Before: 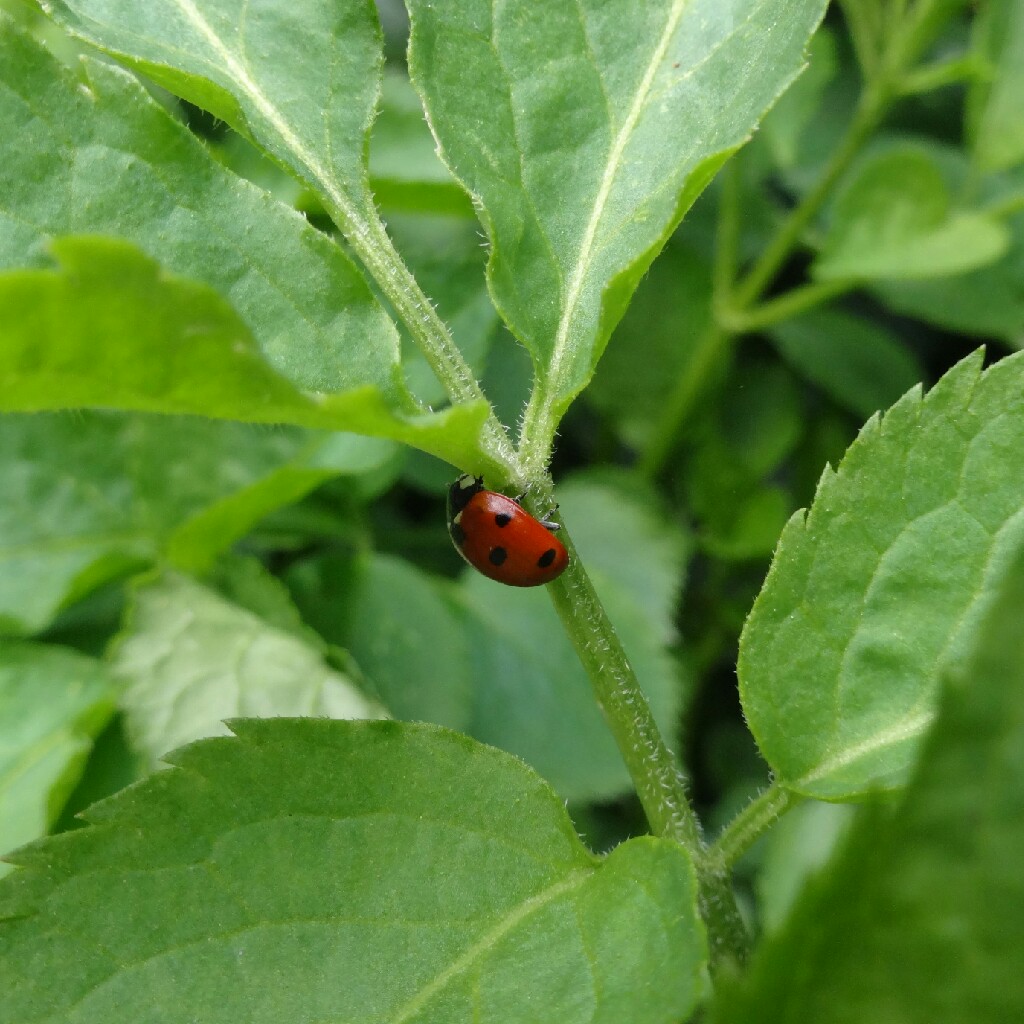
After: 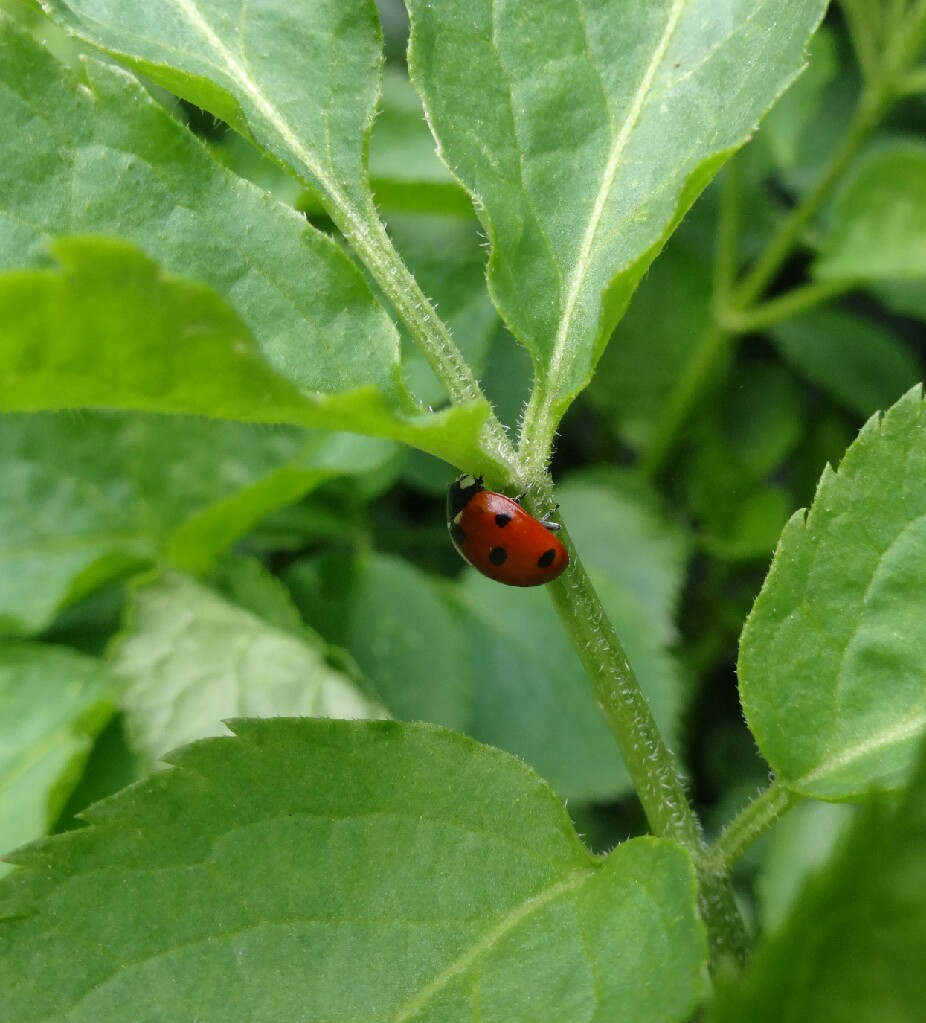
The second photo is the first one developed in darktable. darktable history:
crop: right 9.488%, bottom 0.027%
